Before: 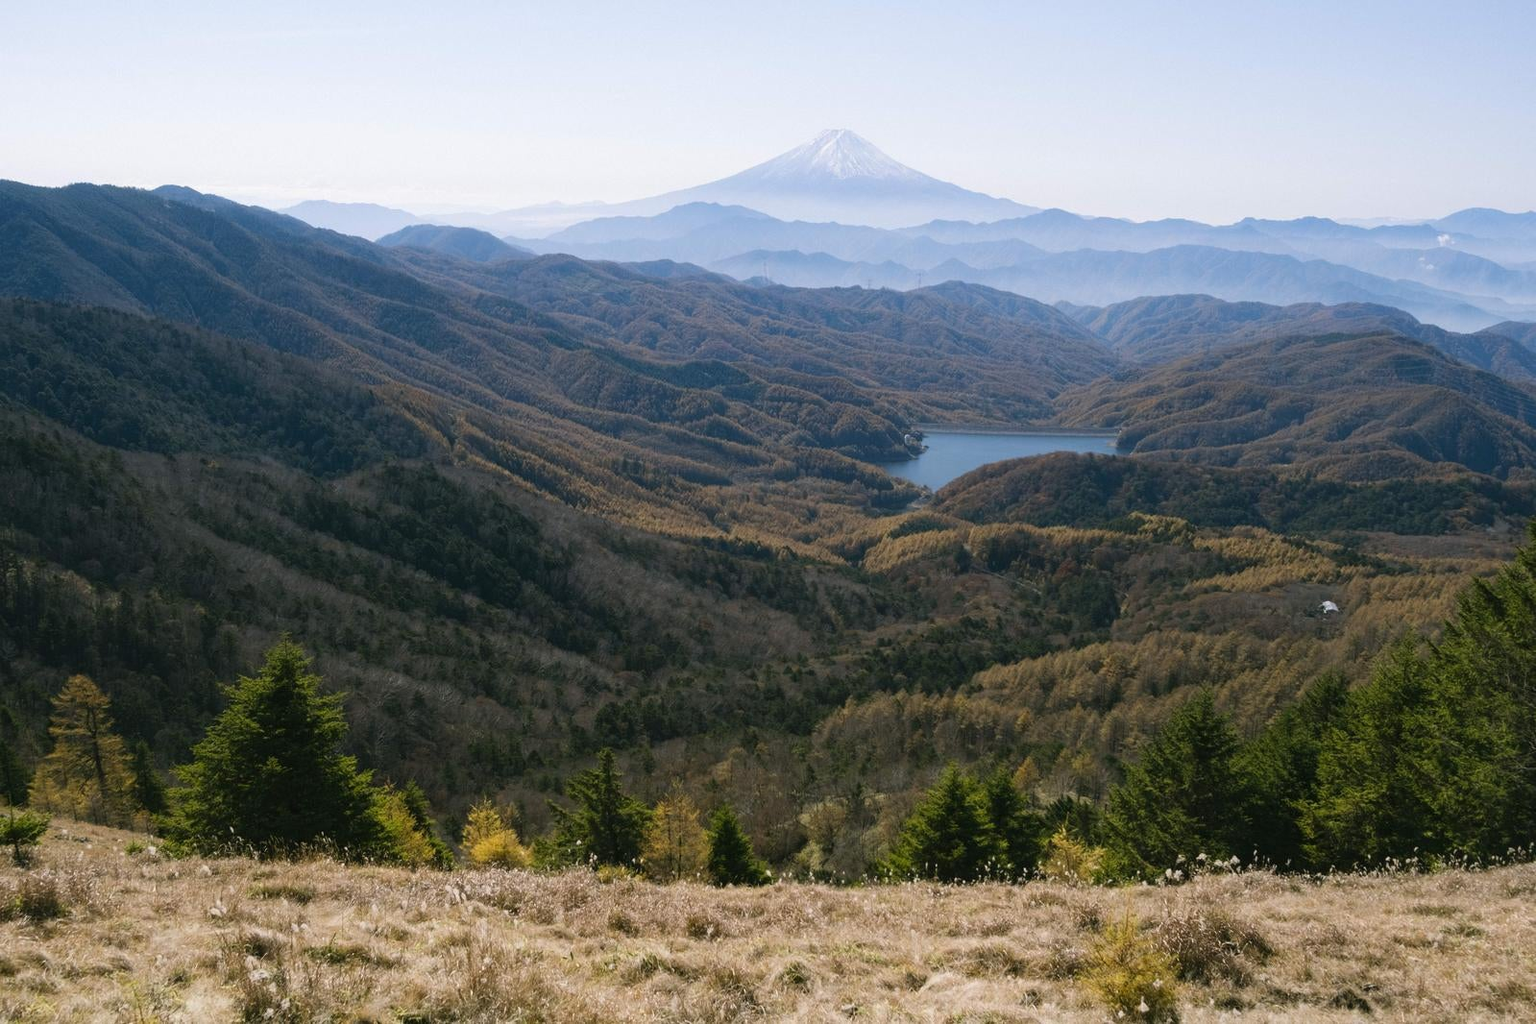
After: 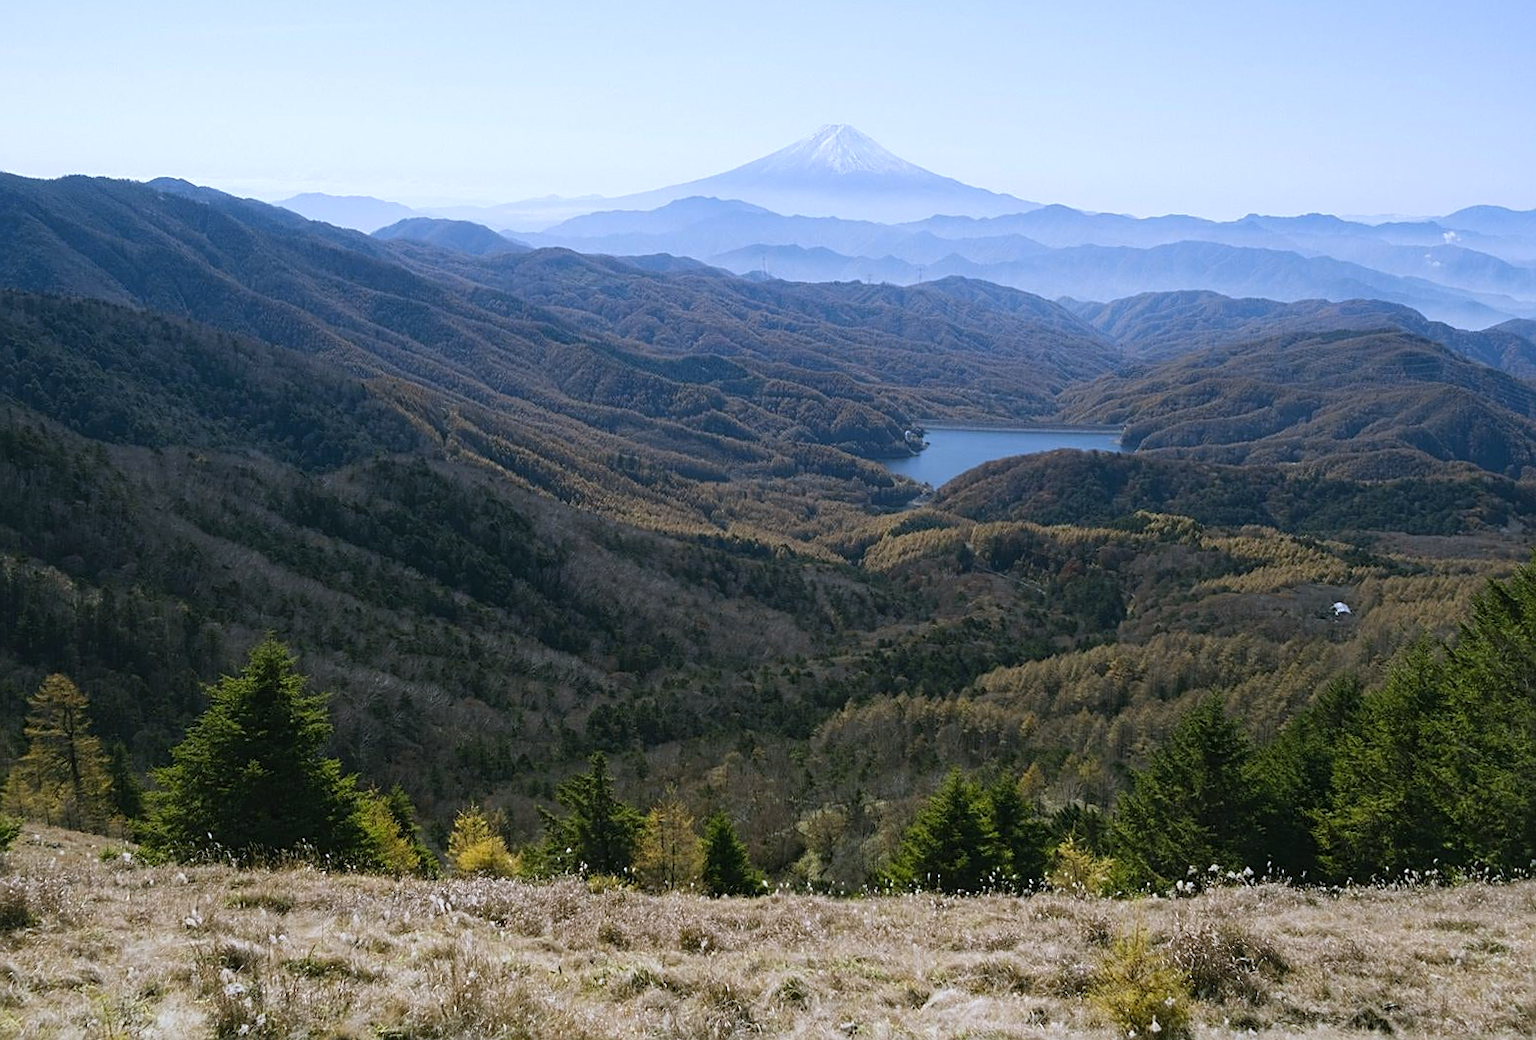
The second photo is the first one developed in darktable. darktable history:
sharpen: on, module defaults
rotate and perspective: rotation 0.226°, lens shift (vertical) -0.042, crop left 0.023, crop right 0.982, crop top 0.006, crop bottom 0.994
white balance: red 0.931, blue 1.11
